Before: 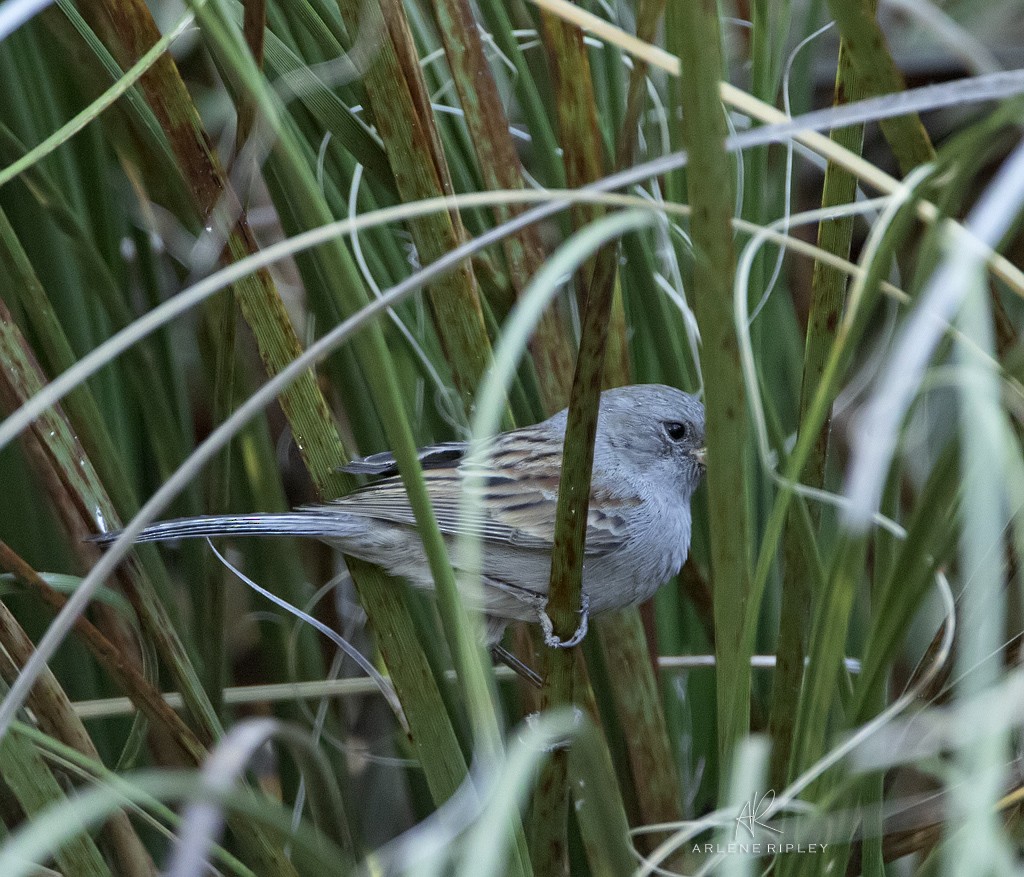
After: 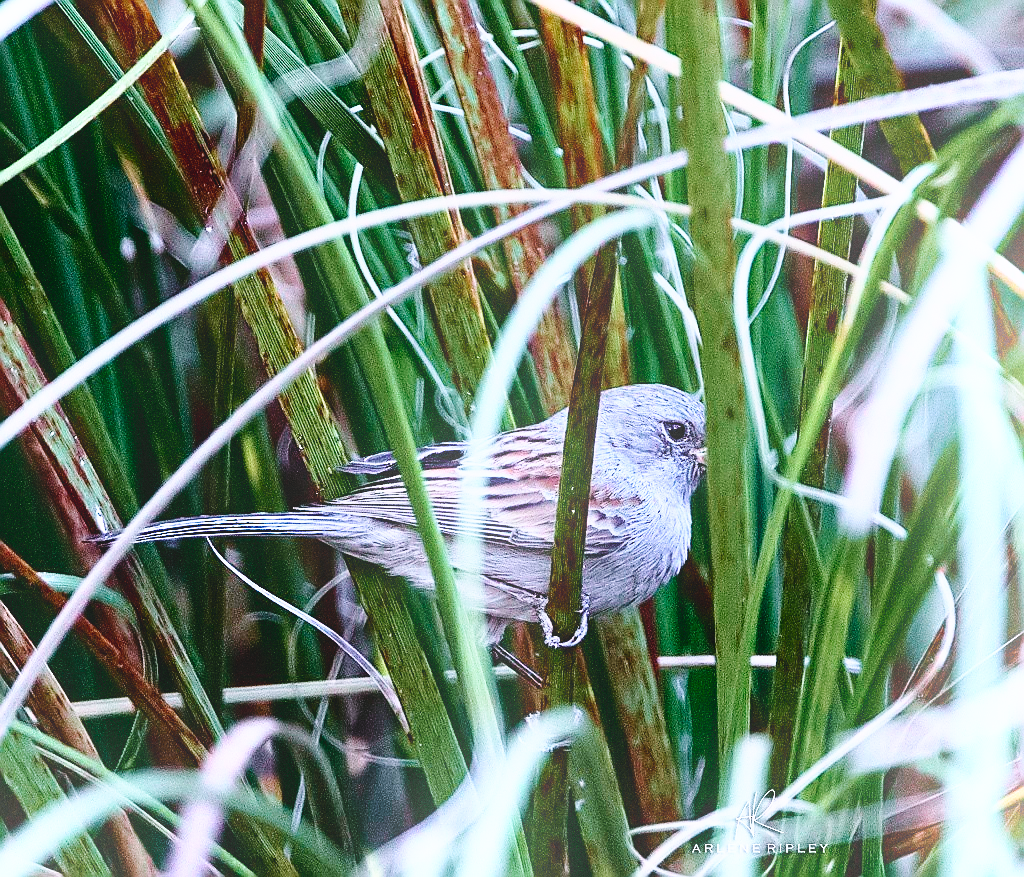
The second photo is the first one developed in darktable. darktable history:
shadows and highlights: shadows -62.32, white point adjustment -5.22, highlights 61.59
white balance: red 1.042, blue 1.17
tone curve: curves: ch0 [(0, 0.01) (0.037, 0.032) (0.131, 0.108) (0.275, 0.258) (0.483, 0.512) (0.61, 0.661) (0.696, 0.742) (0.792, 0.834) (0.911, 0.936) (0.997, 0.995)]; ch1 [(0, 0) (0.308, 0.29) (0.425, 0.411) (0.503, 0.502) (0.529, 0.543) (0.683, 0.706) (0.746, 0.77) (1, 1)]; ch2 [(0, 0) (0.225, 0.214) (0.334, 0.339) (0.401, 0.415) (0.485, 0.487) (0.502, 0.502) (0.525, 0.523) (0.545, 0.552) (0.587, 0.61) (0.636, 0.654) (0.711, 0.729) (0.845, 0.855) (0.998, 0.977)], color space Lab, independent channels, preserve colors none
sharpen: radius 1.4, amount 1.25, threshold 0.7
bloom: size 16%, threshold 98%, strength 20%
grain: coarseness 0.09 ISO
base curve: curves: ch0 [(0, 0) (0.028, 0.03) (0.121, 0.232) (0.46, 0.748) (0.859, 0.968) (1, 1)], preserve colors none
velvia: strength 15%
